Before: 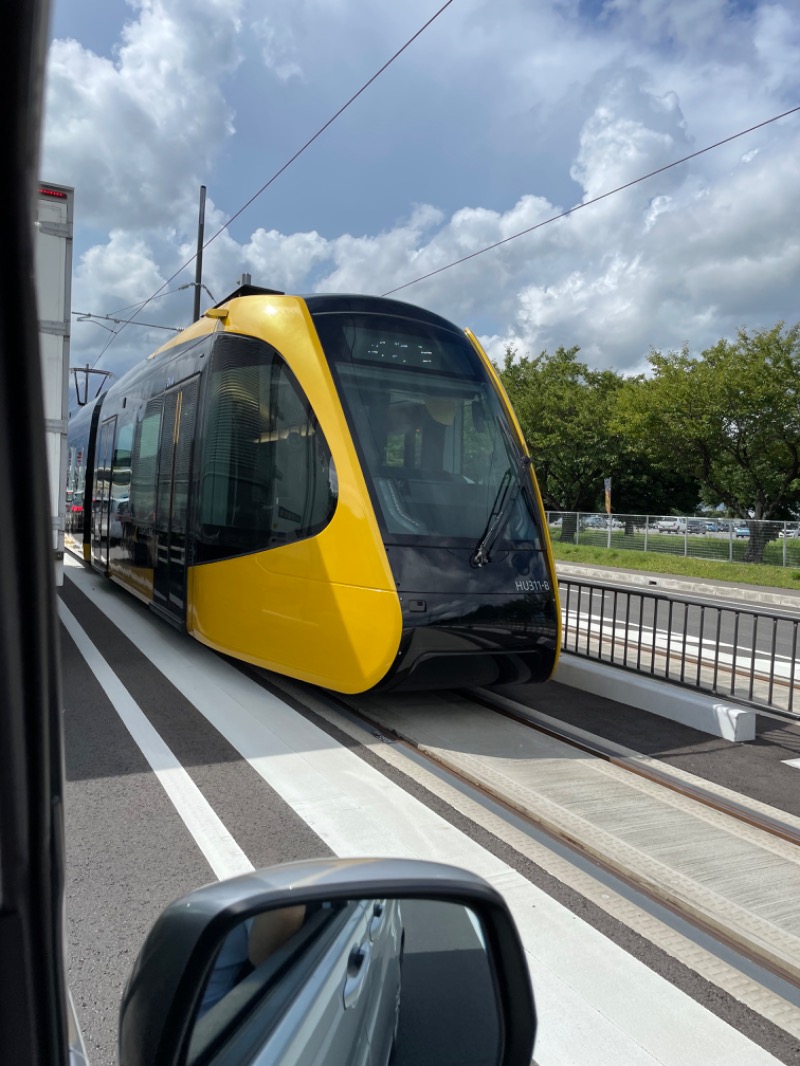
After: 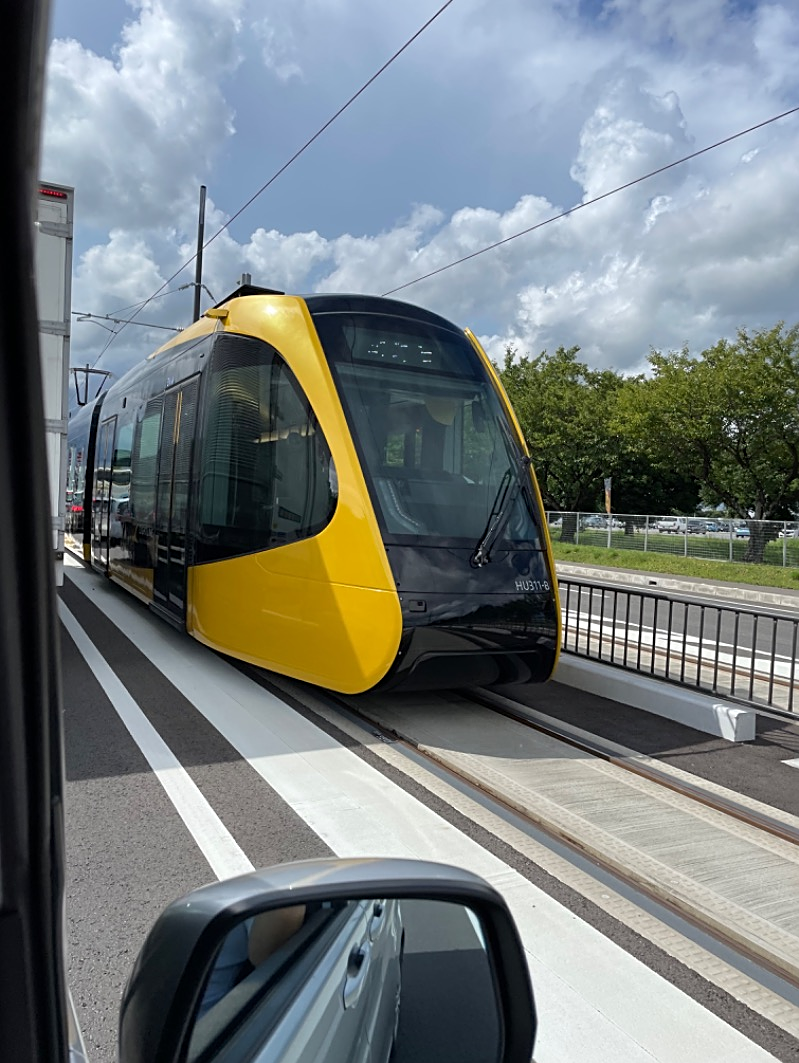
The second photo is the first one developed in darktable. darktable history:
sharpen: on, module defaults
crop: top 0.091%, bottom 0.18%
